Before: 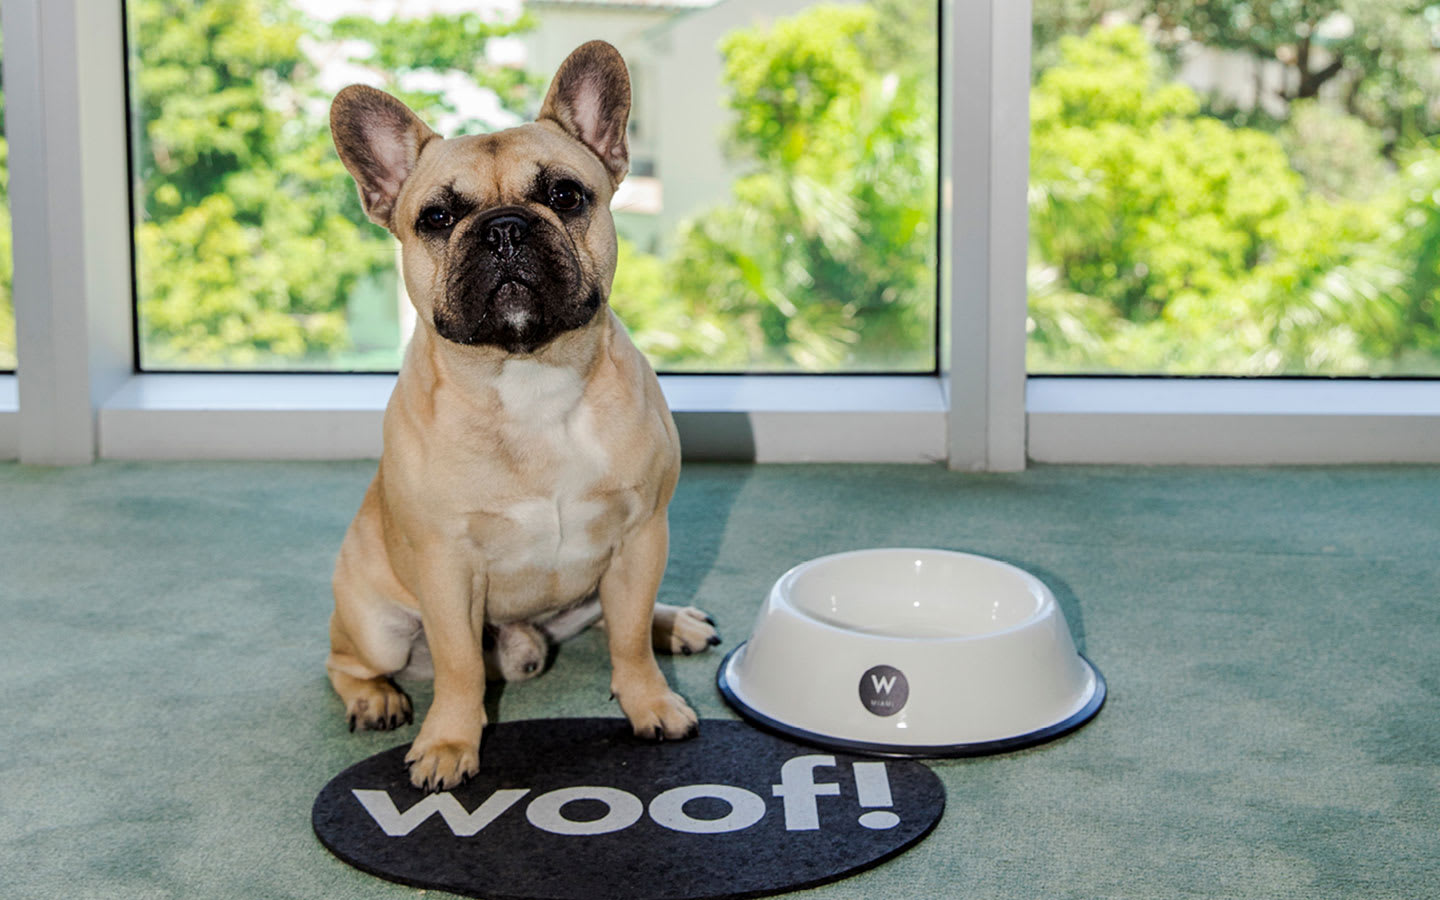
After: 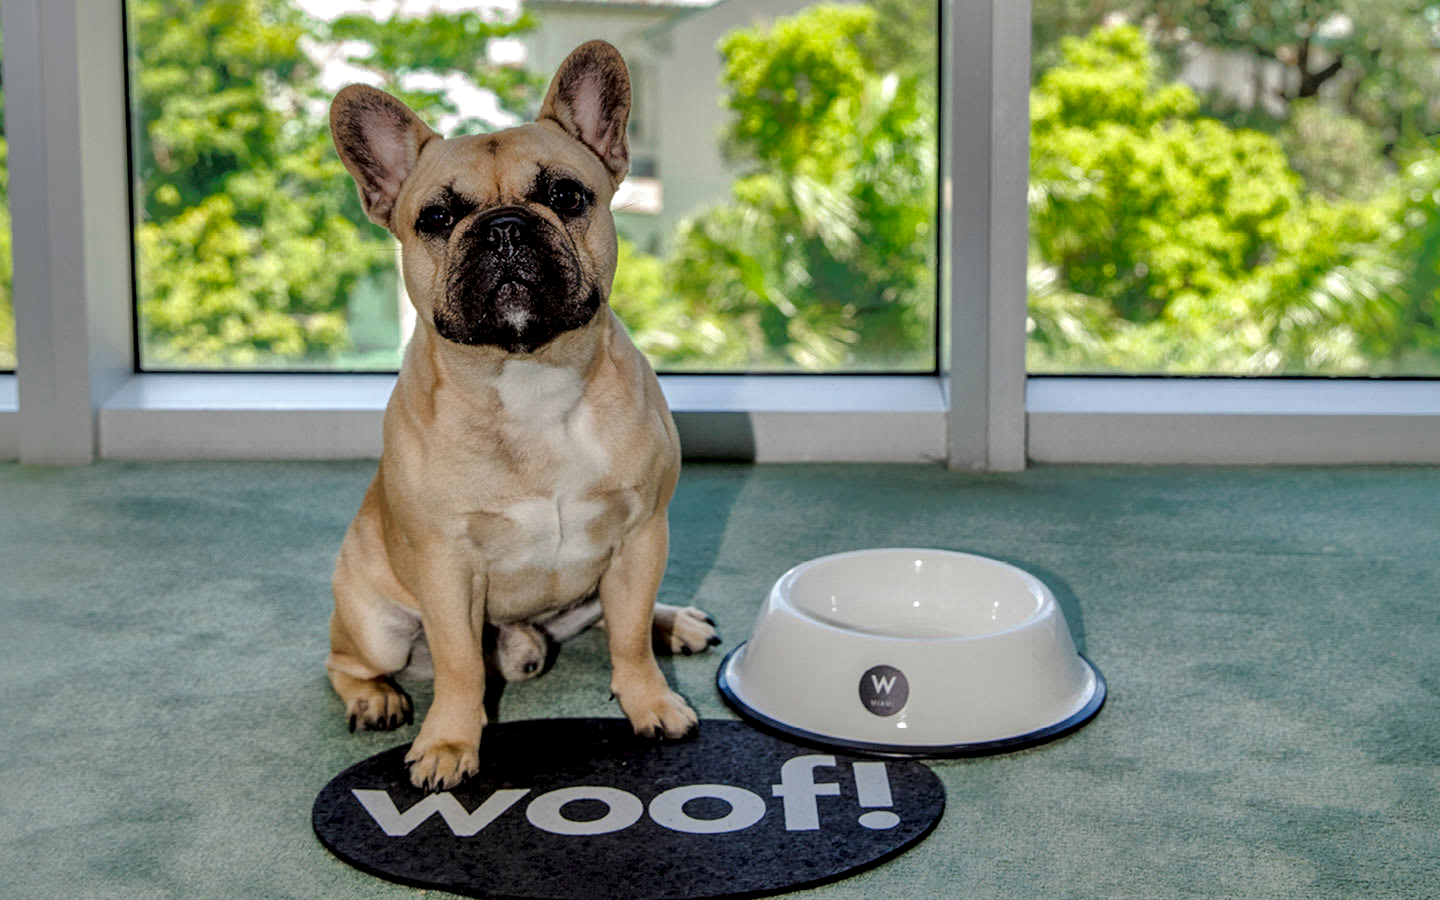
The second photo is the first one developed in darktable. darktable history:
shadows and highlights: shadows -19.91, highlights -73.15
local contrast: detail 150%
